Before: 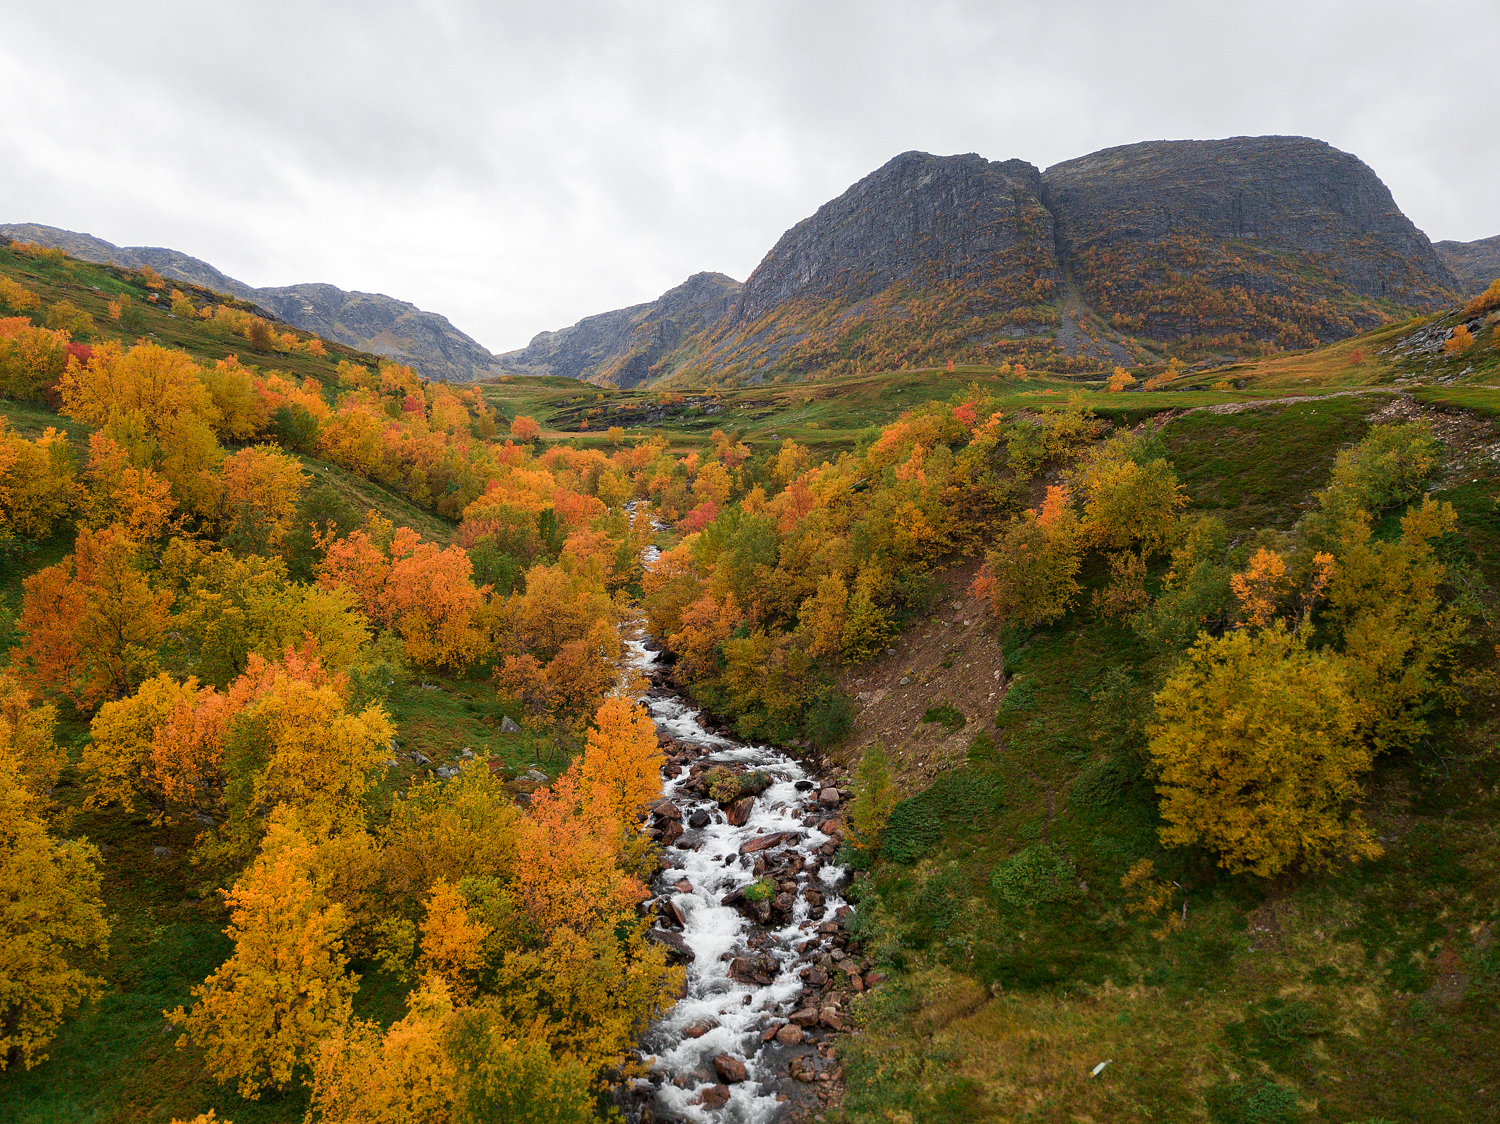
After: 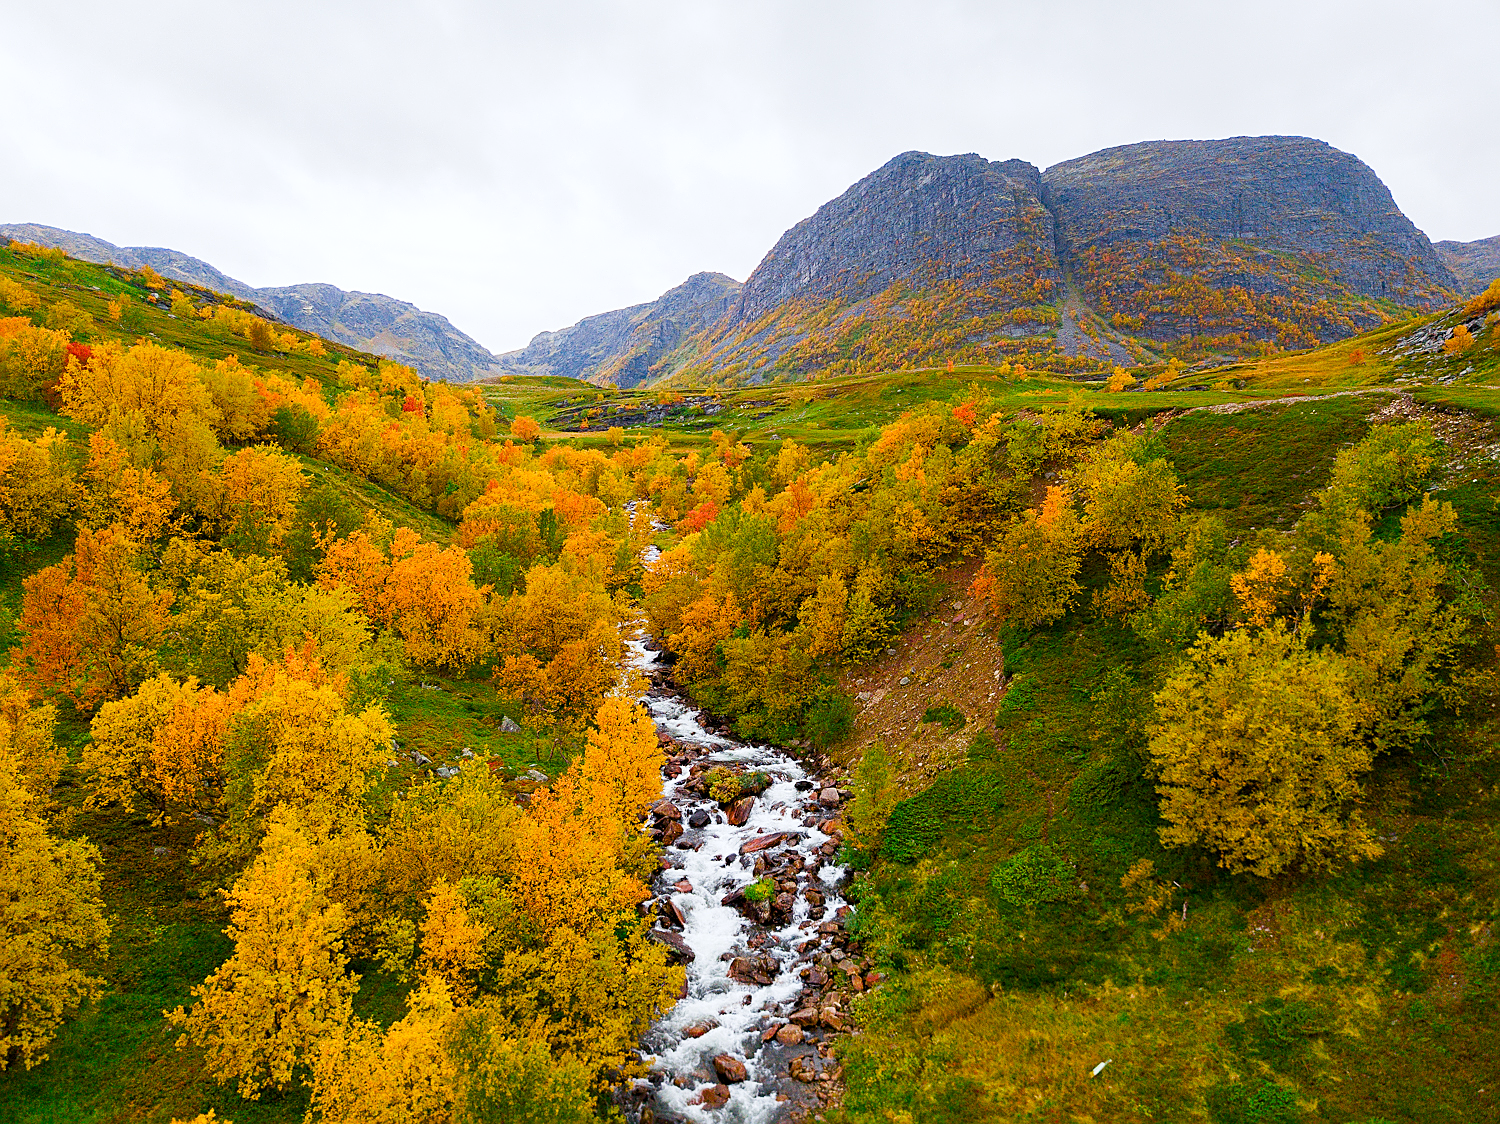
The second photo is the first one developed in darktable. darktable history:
base curve: curves: ch0 [(0, 0) (0.204, 0.334) (0.55, 0.733) (1, 1)], preserve colors none
sharpen: on, module defaults
white balance: red 0.98, blue 1.034
color balance rgb: linear chroma grading › global chroma 18.9%, perceptual saturation grading › global saturation 20%, perceptual saturation grading › highlights -25%, perceptual saturation grading › shadows 50%, global vibrance 18.93%
